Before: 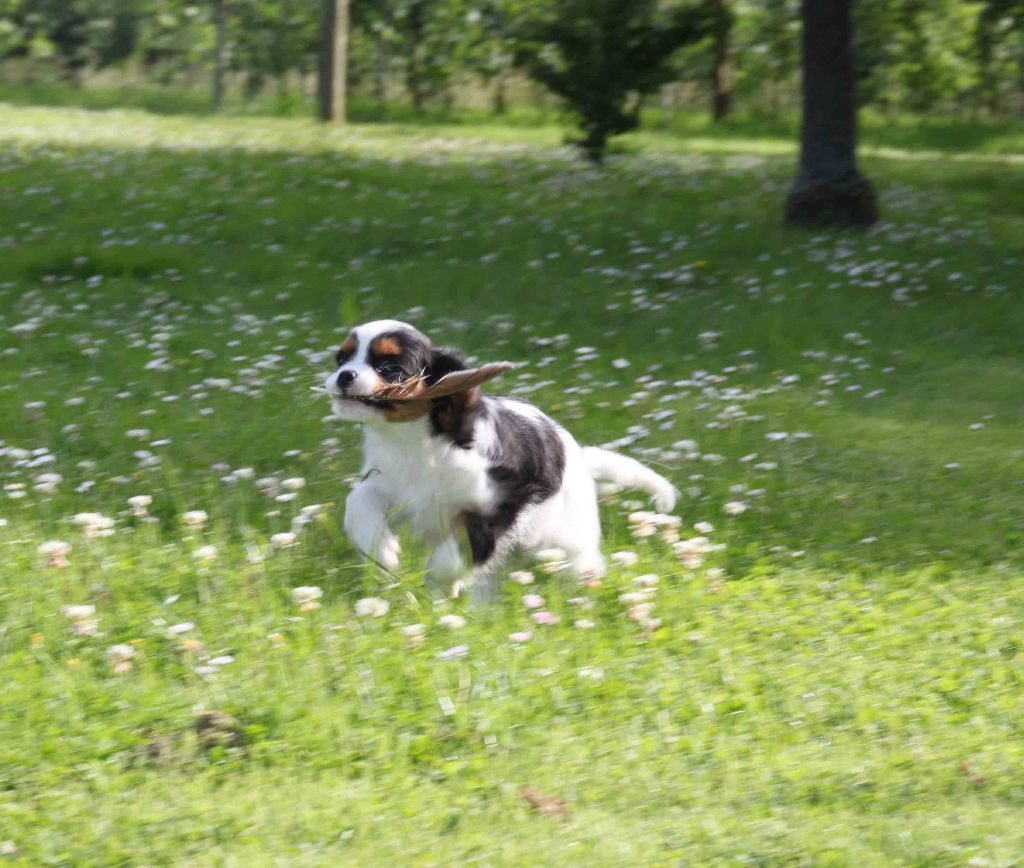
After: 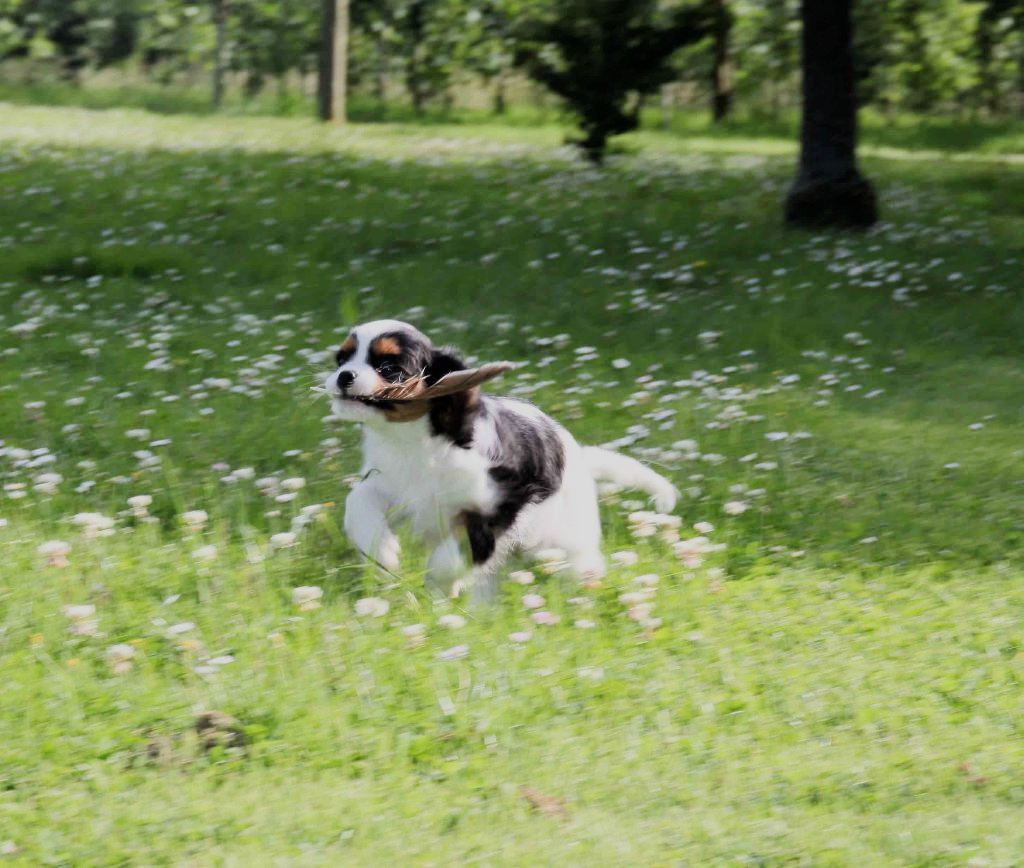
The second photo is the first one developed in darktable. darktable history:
filmic rgb: black relative exposure -7.16 EV, white relative exposure 5.34 EV, hardness 3.02
tone equalizer: -8 EV -0.382 EV, -7 EV -0.418 EV, -6 EV -0.295 EV, -5 EV -0.222 EV, -3 EV 0.241 EV, -2 EV 0.339 EV, -1 EV 0.385 EV, +0 EV 0.42 EV, edges refinement/feathering 500, mask exposure compensation -1.57 EV, preserve details no
